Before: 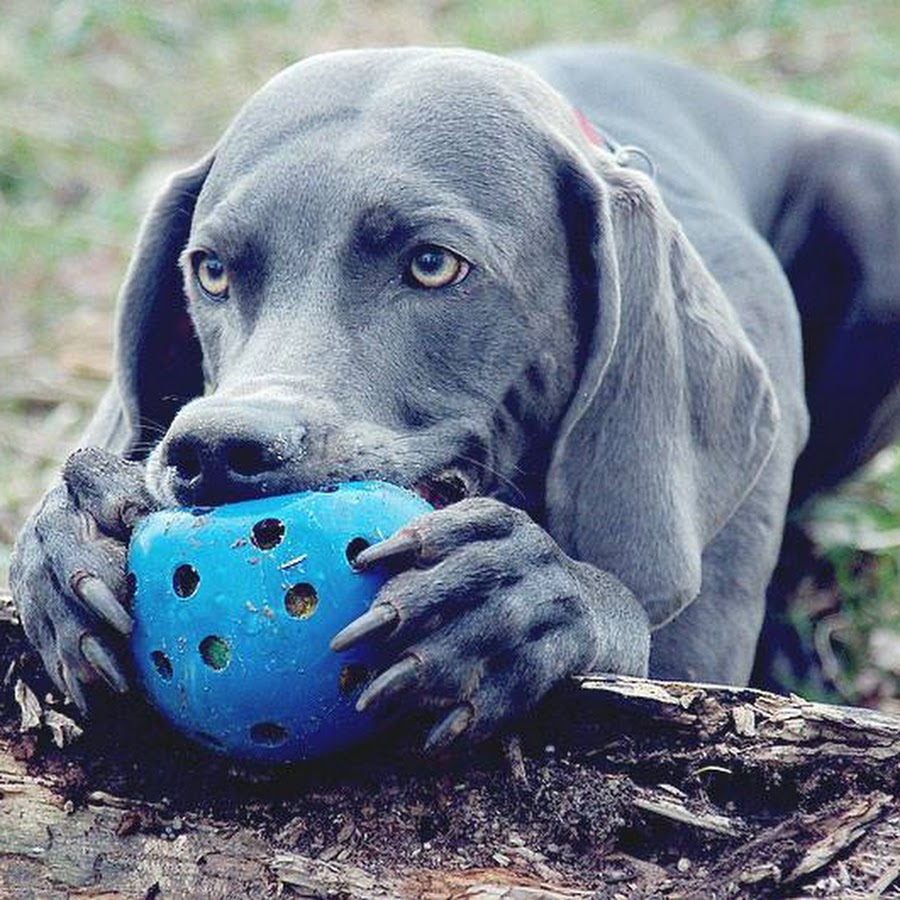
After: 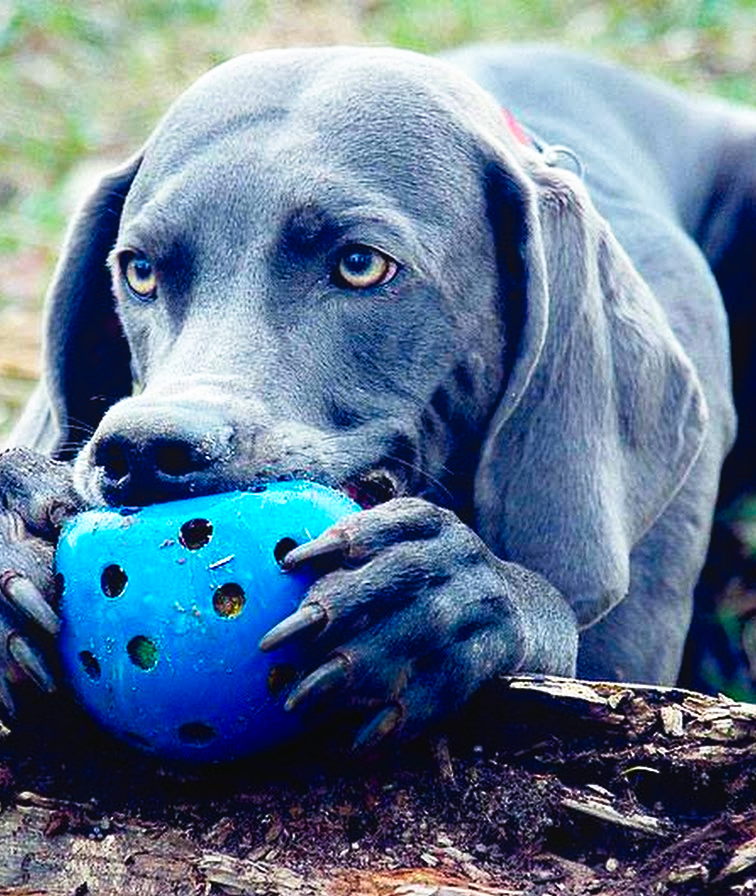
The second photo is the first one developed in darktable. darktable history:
shadows and highlights: shadows -88.03, highlights -35.45, shadows color adjustment 99.15%, highlights color adjustment 0%, soften with gaussian
color balance rgb: linear chroma grading › global chroma 15%, perceptual saturation grading › global saturation 30%
tone curve: curves: ch0 [(0, 0) (0.003, 0.023) (0.011, 0.024) (0.025, 0.028) (0.044, 0.035) (0.069, 0.043) (0.1, 0.052) (0.136, 0.063) (0.177, 0.094) (0.224, 0.145) (0.277, 0.209) (0.335, 0.281) (0.399, 0.364) (0.468, 0.453) (0.543, 0.553) (0.623, 0.66) (0.709, 0.767) (0.801, 0.88) (0.898, 0.968) (1, 1)], preserve colors none
crop: left 8.026%, right 7.374%
